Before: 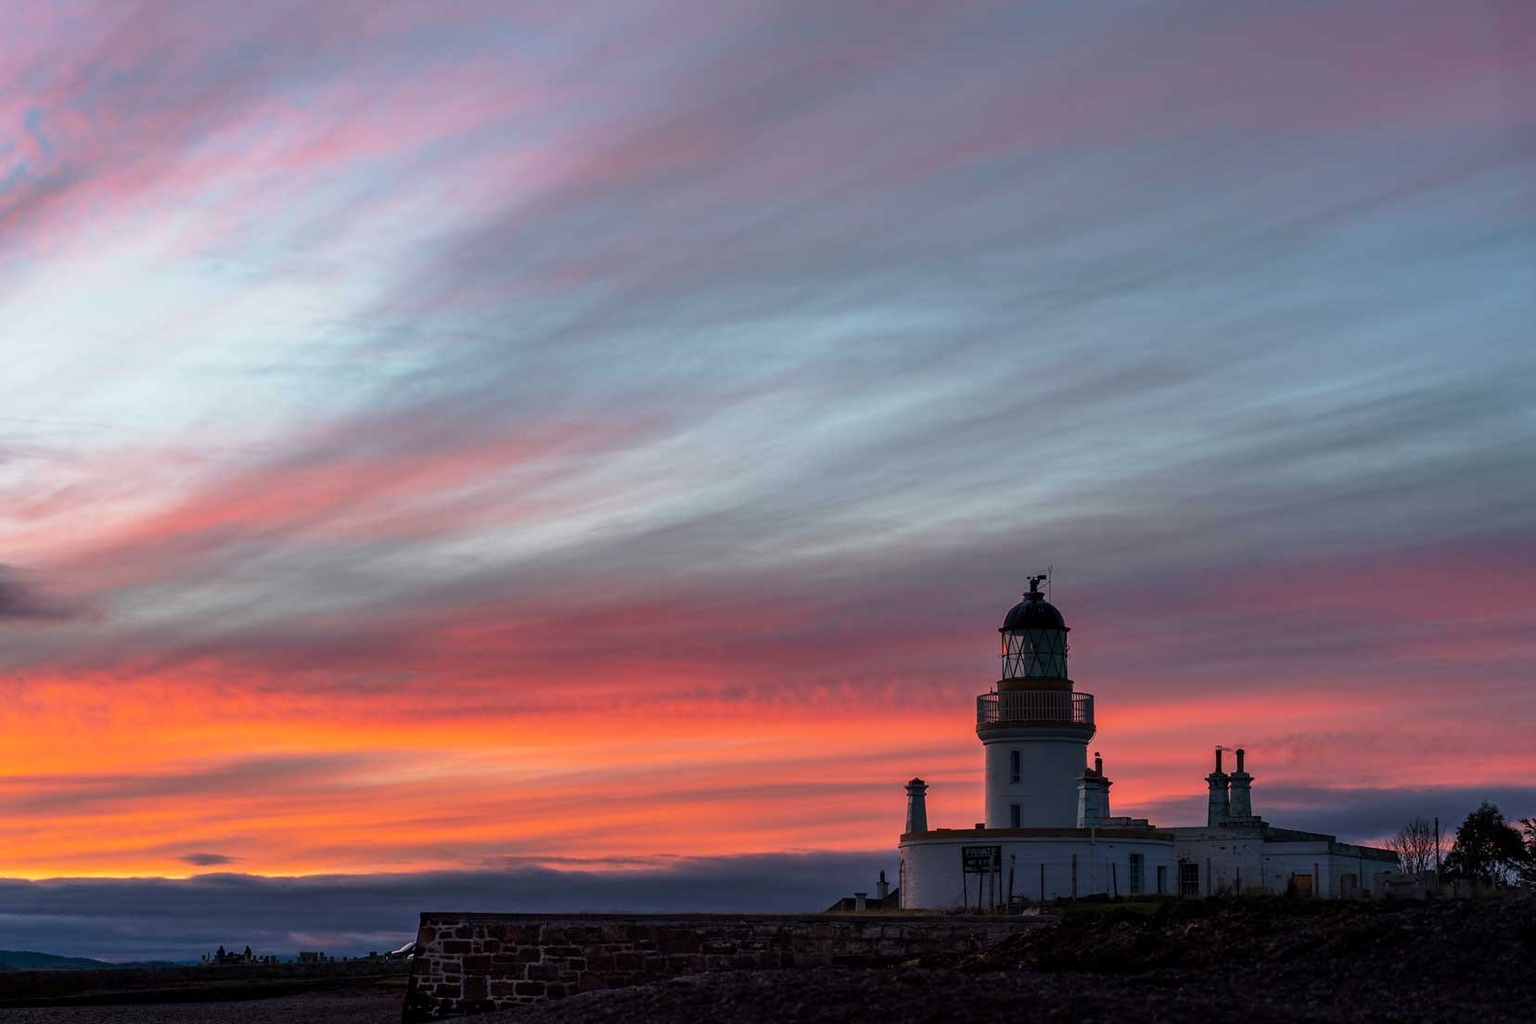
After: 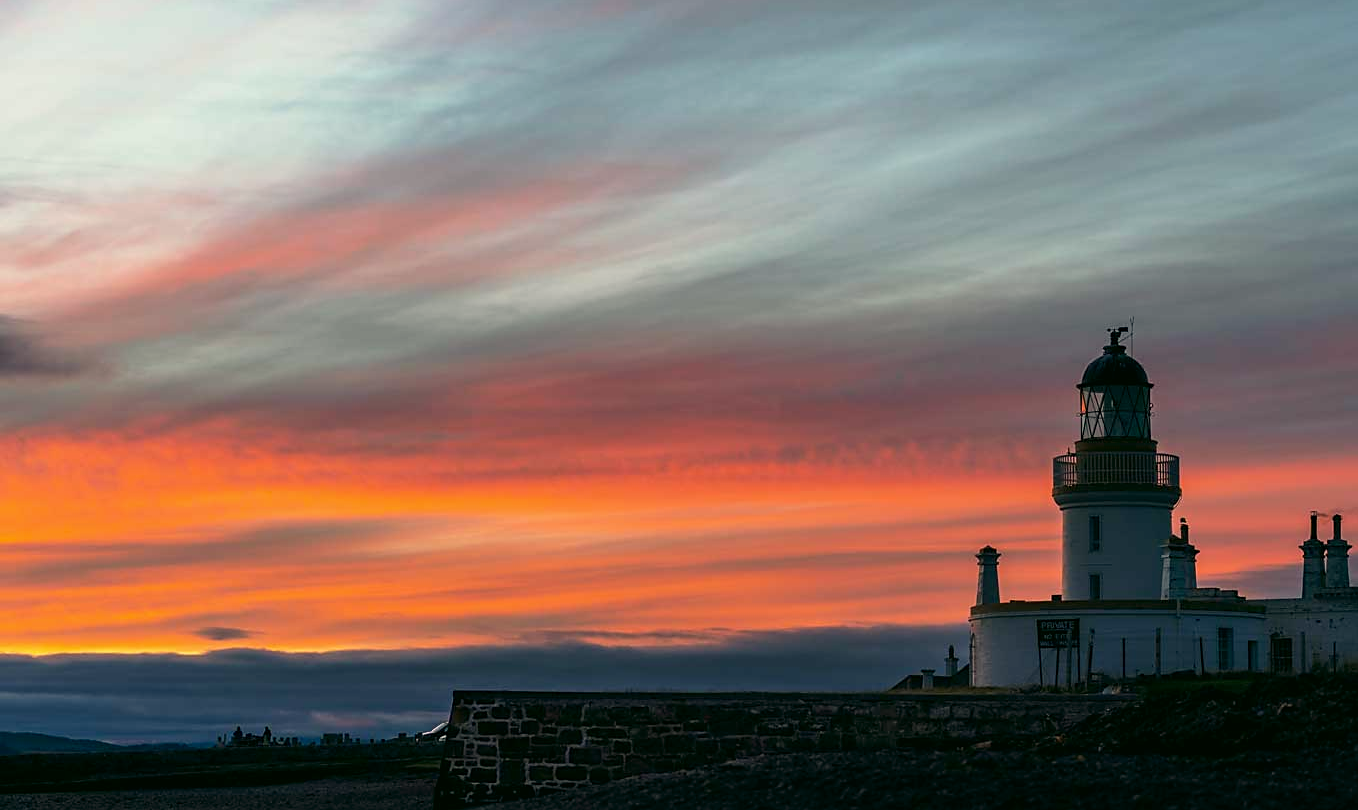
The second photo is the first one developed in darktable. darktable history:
crop: top 26.629%, right 17.955%
sharpen: radius 1.858, amount 0.413, threshold 1.218
color correction: highlights a* -0.354, highlights b* 9.11, shadows a* -8.71, shadows b* 0.905
